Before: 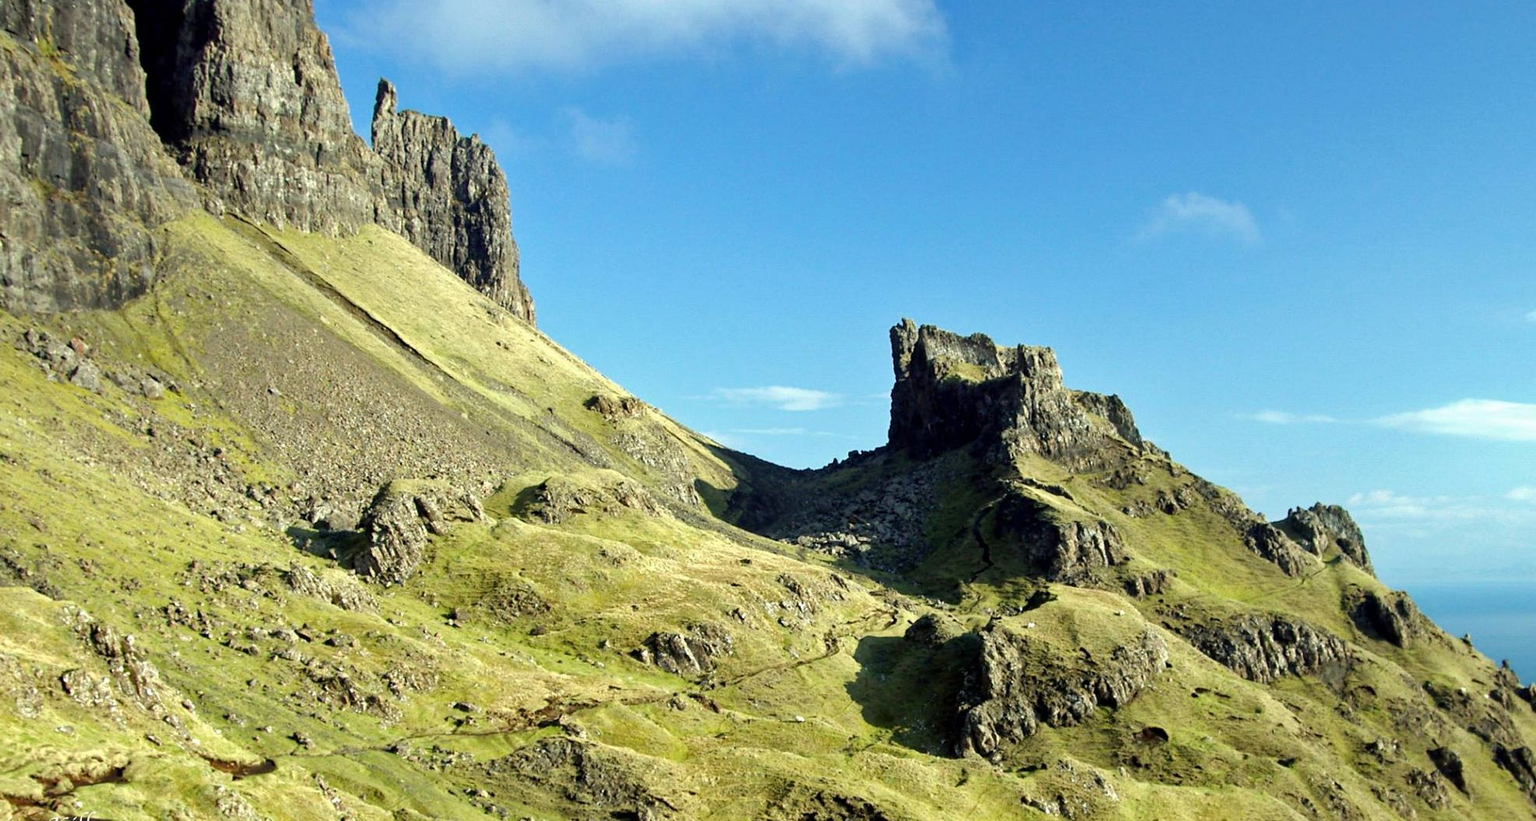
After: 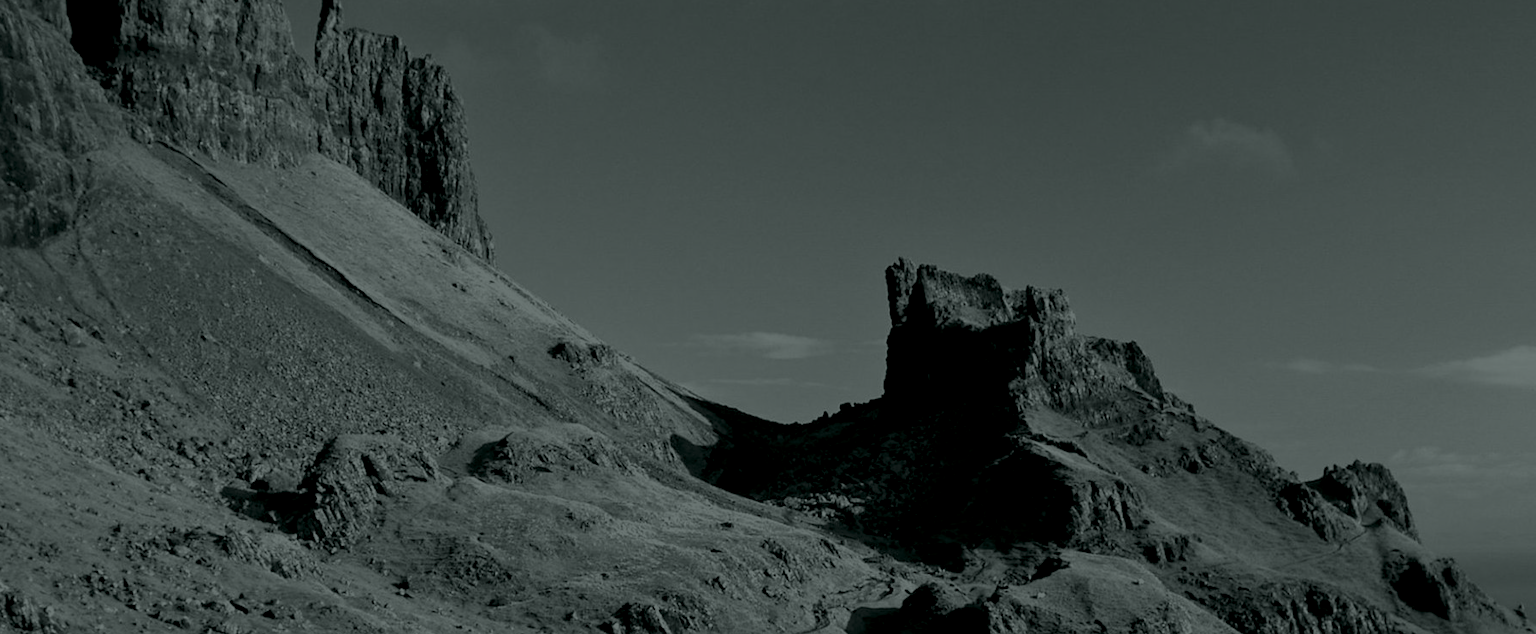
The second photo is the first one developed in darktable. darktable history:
crop: left 5.596%, top 10.314%, right 3.534%, bottom 19.395%
exposure: black level correction 0, exposure 0.7 EV, compensate exposure bias true, compensate highlight preservation false
colorize: hue 90°, saturation 19%, lightness 1.59%, version 1
